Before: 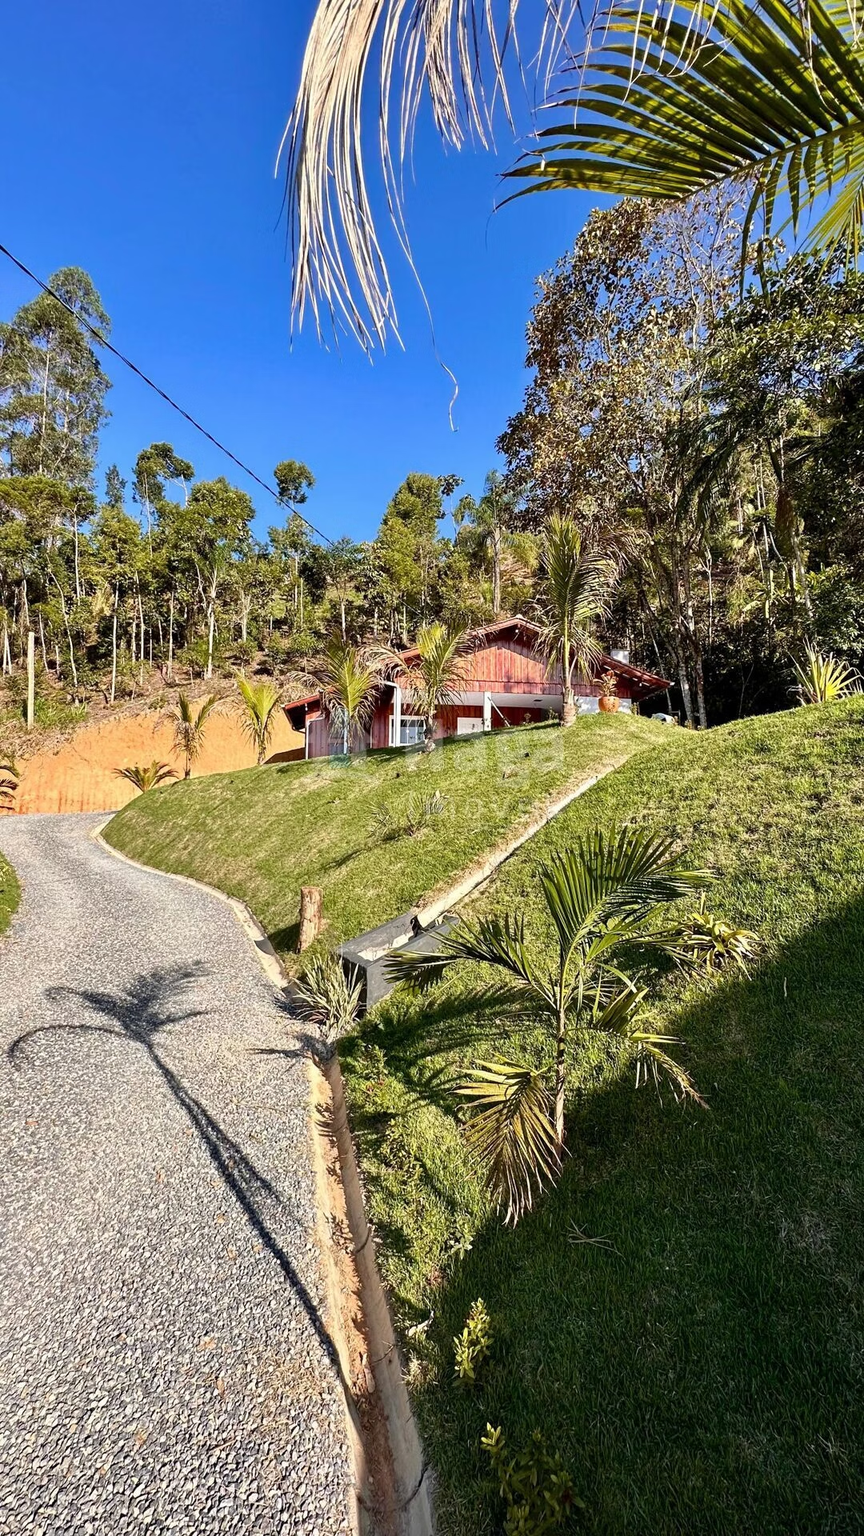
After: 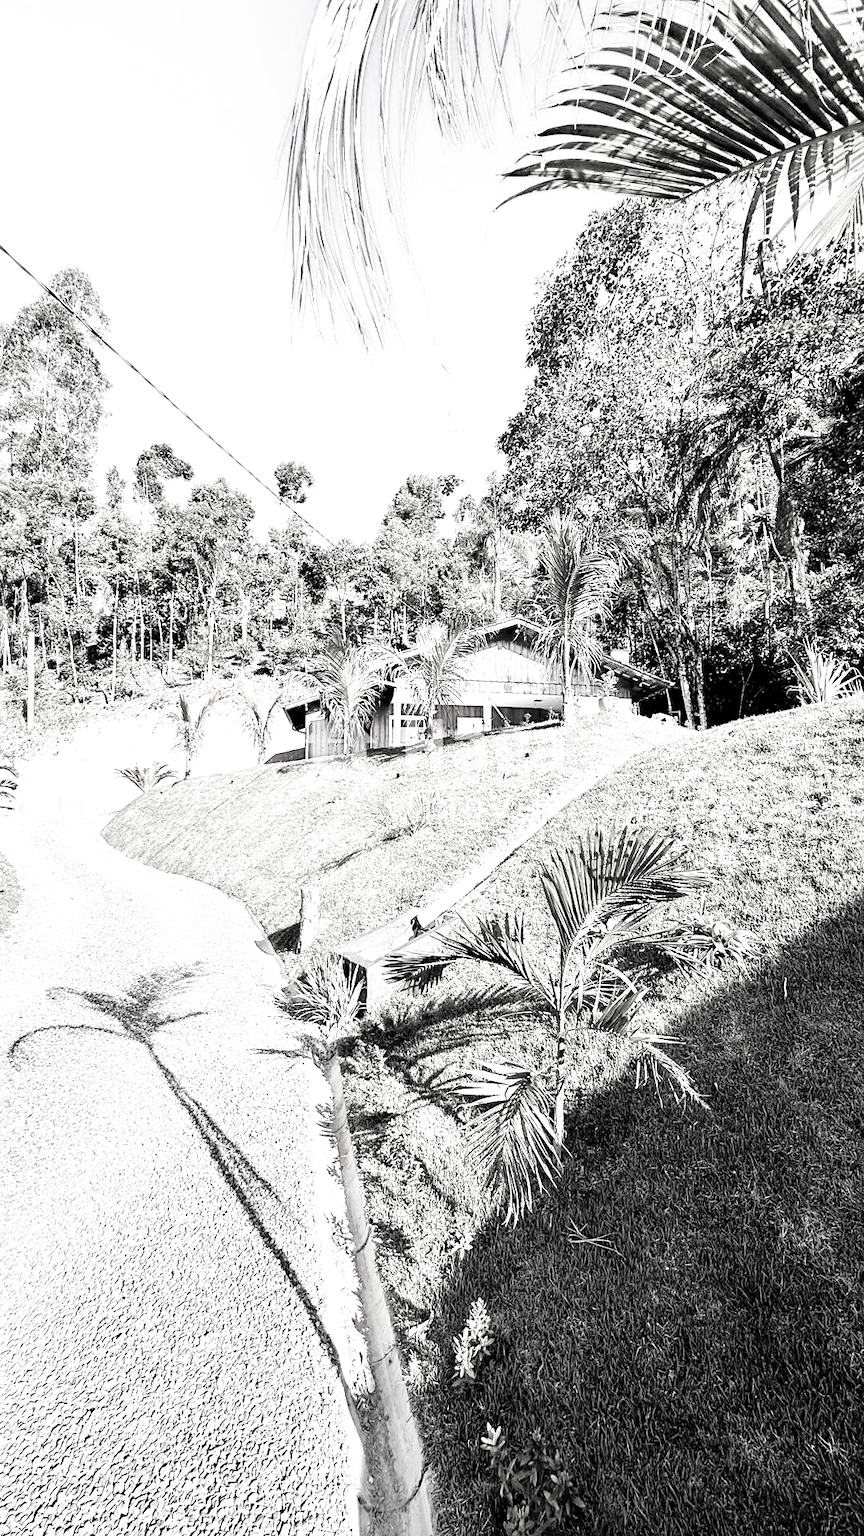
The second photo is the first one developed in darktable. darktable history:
sharpen: amount 0.201
filmic rgb: black relative exposure -5.04 EV, white relative exposure 3.5 EV, hardness 3.17, contrast 1.202, highlights saturation mix -48.53%, preserve chrominance RGB euclidean norm (legacy), color science v4 (2020)
exposure: black level correction 0, exposure 1.458 EV, compensate highlight preservation false
